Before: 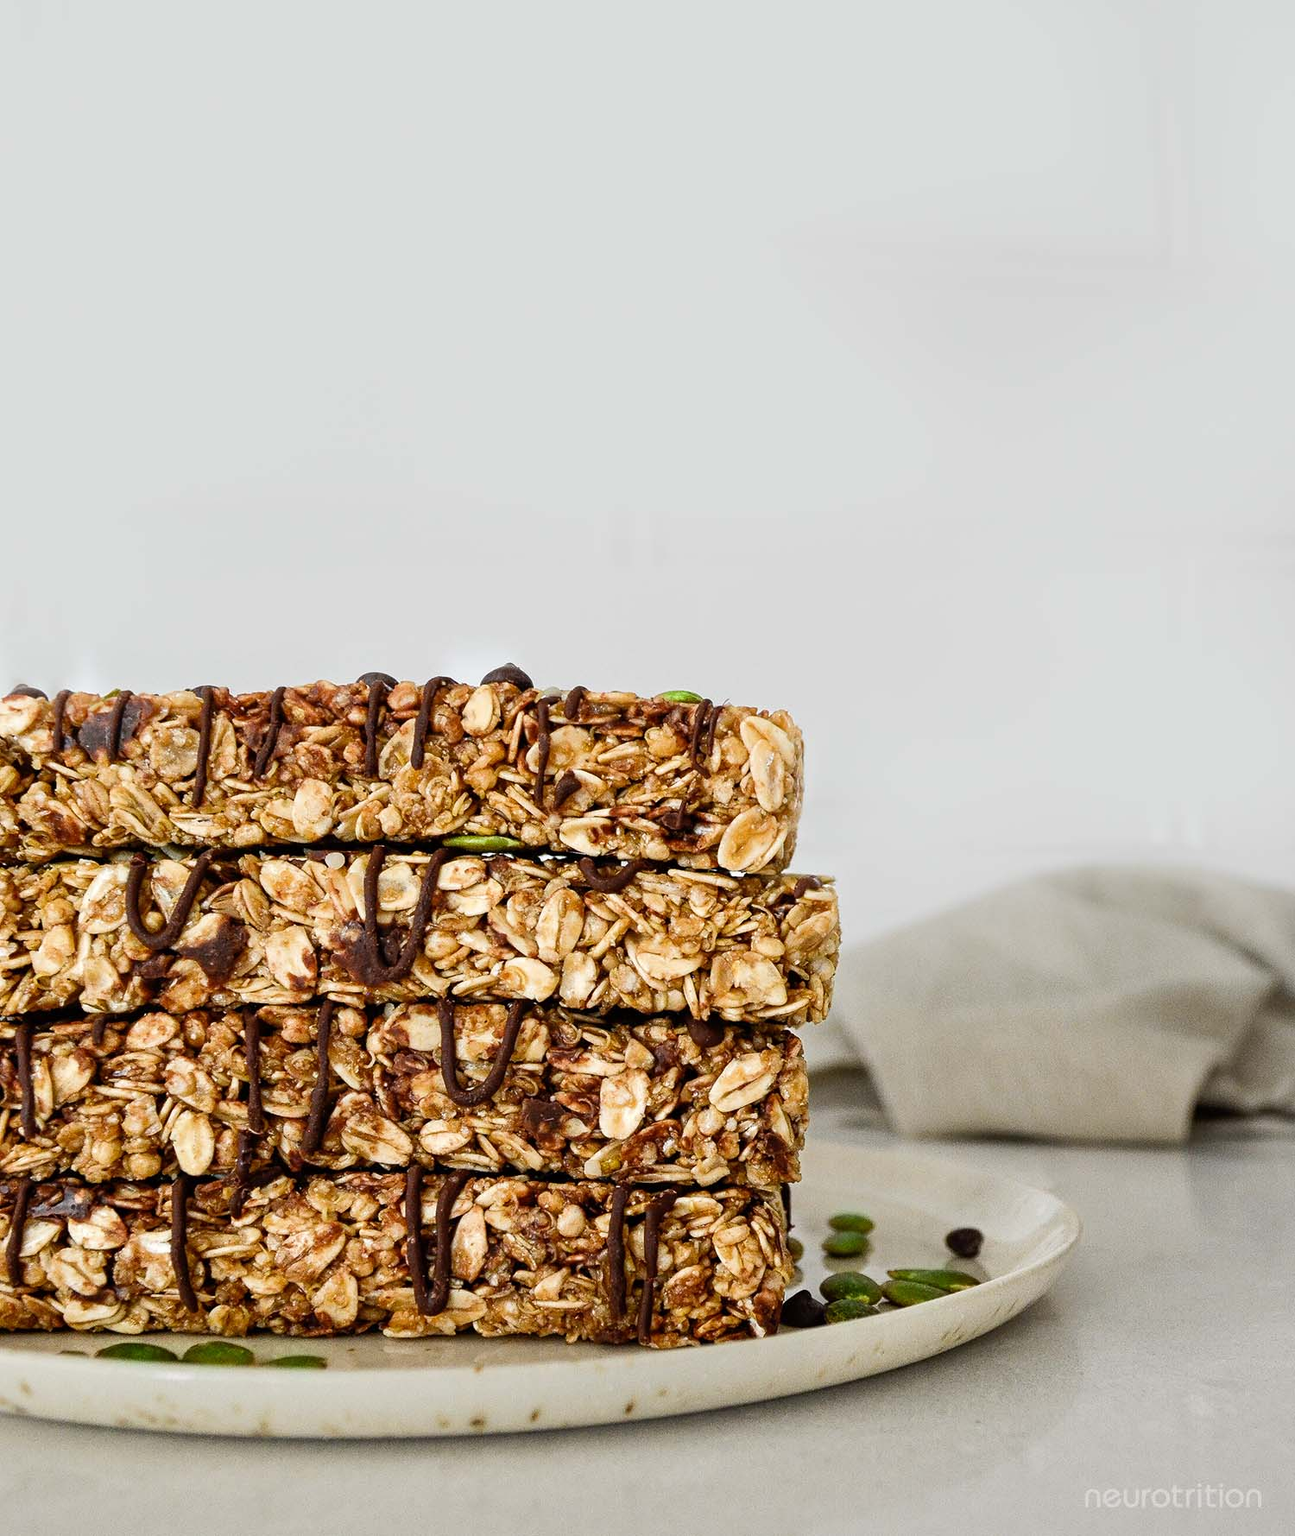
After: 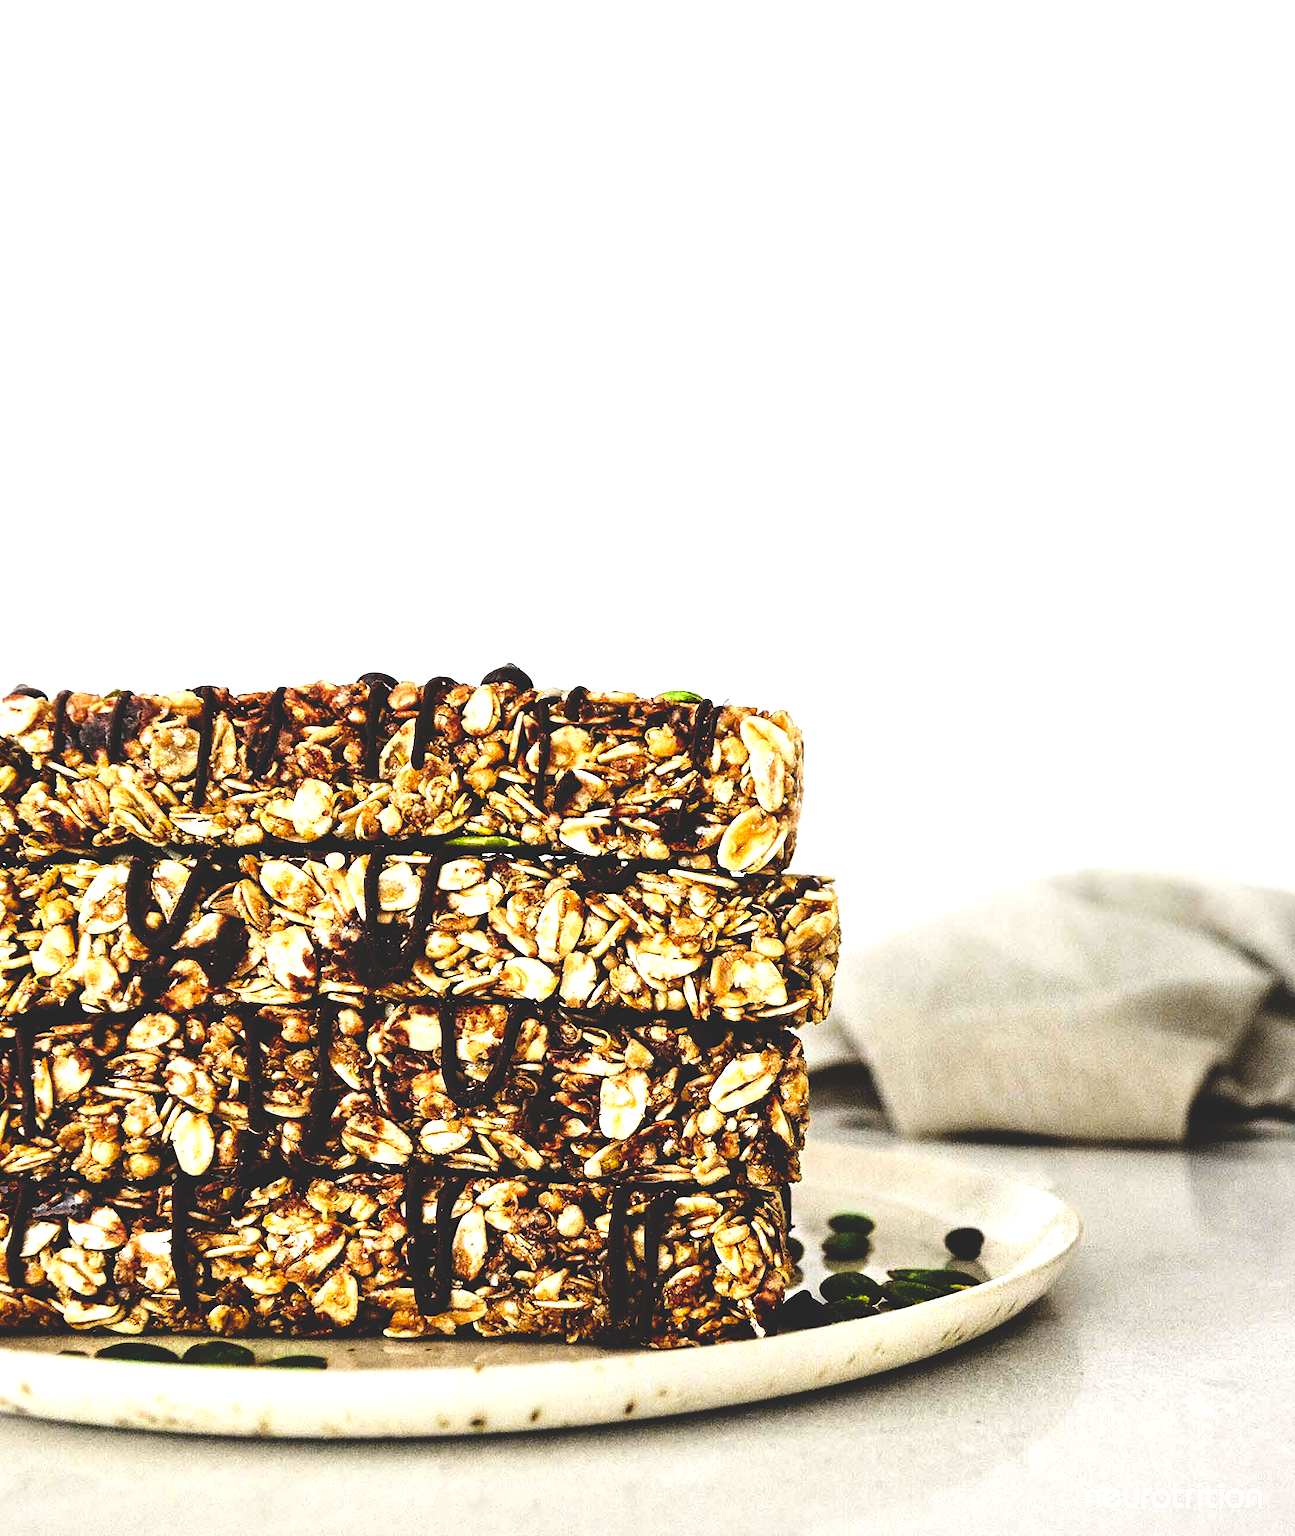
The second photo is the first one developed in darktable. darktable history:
local contrast: mode bilateral grid, contrast 15, coarseness 36, detail 105%, midtone range 0.2
base curve: curves: ch0 [(0, 0.02) (0.083, 0.036) (1, 1)], preserve colors none
tone equalizer: -8 EV -1.08 EV, -7 EV -1.01 EV, -6 EV -0.867 EV, -5 EV -0.578 EV, -3 EV 0.578 EV, -2 EV 0.867 EV, -1 EV 1.01 EV, +0 EV 1.08 EV, edges refinement/feathering 500, mask exposure compensation -1.57 EV, preserve details no
